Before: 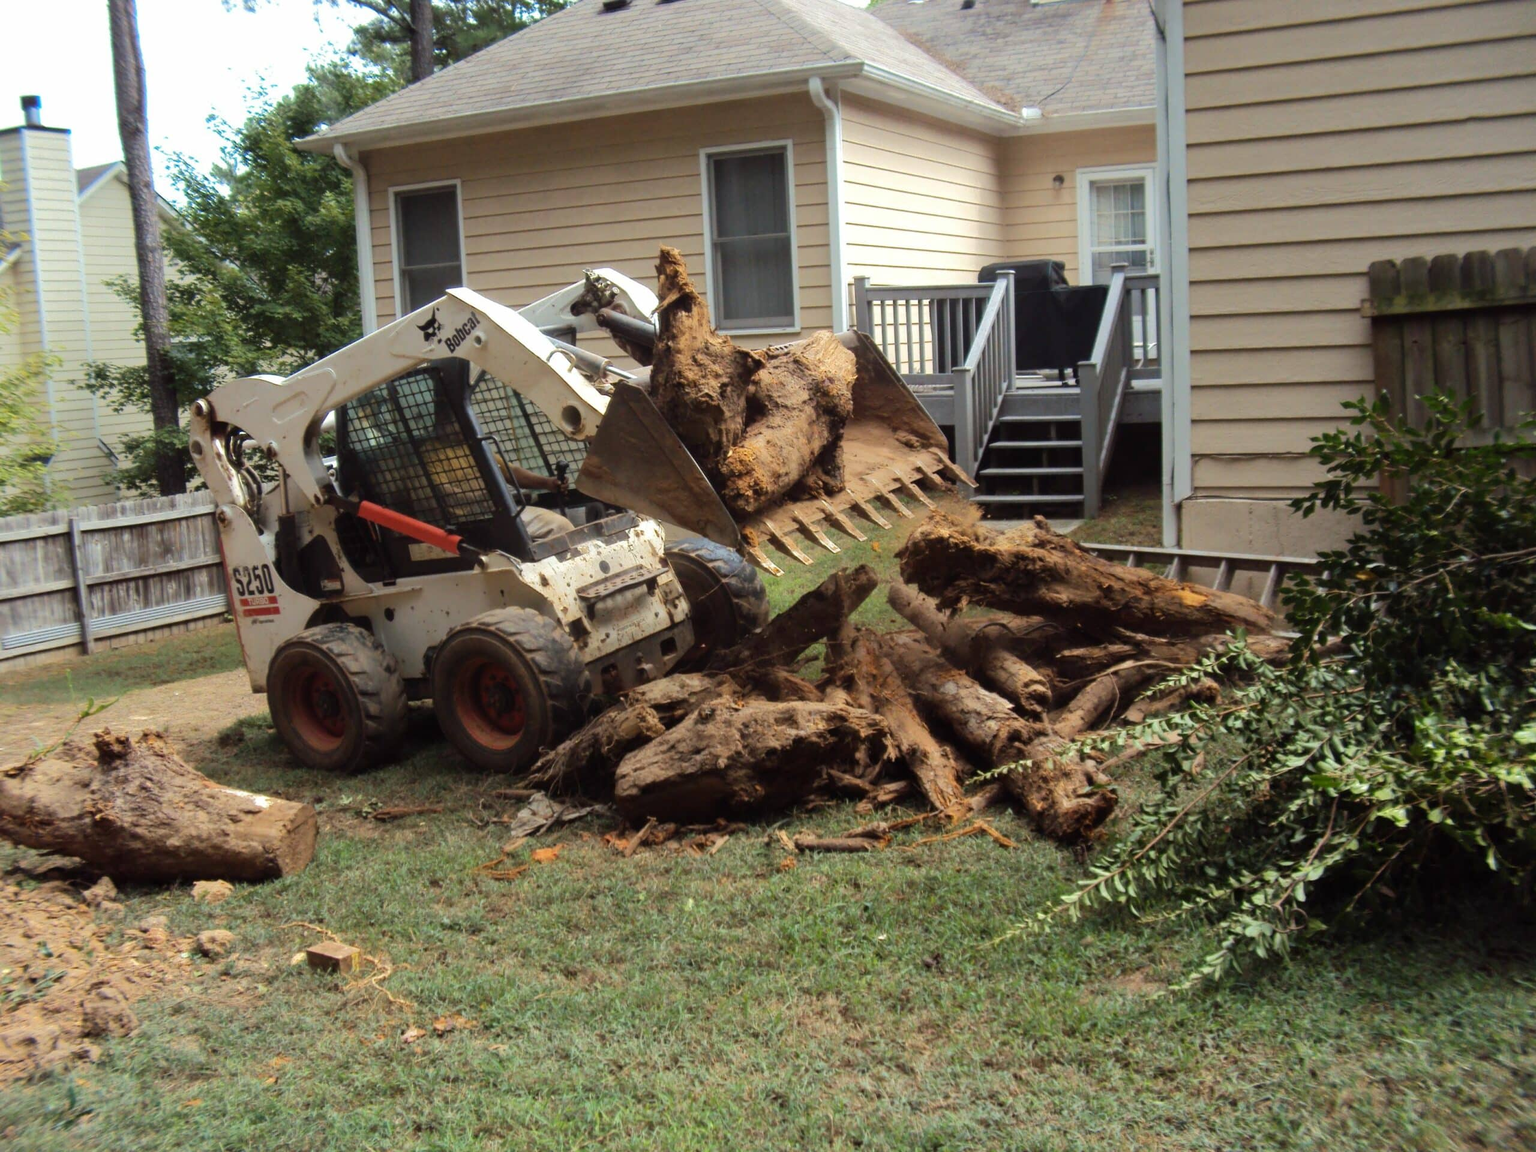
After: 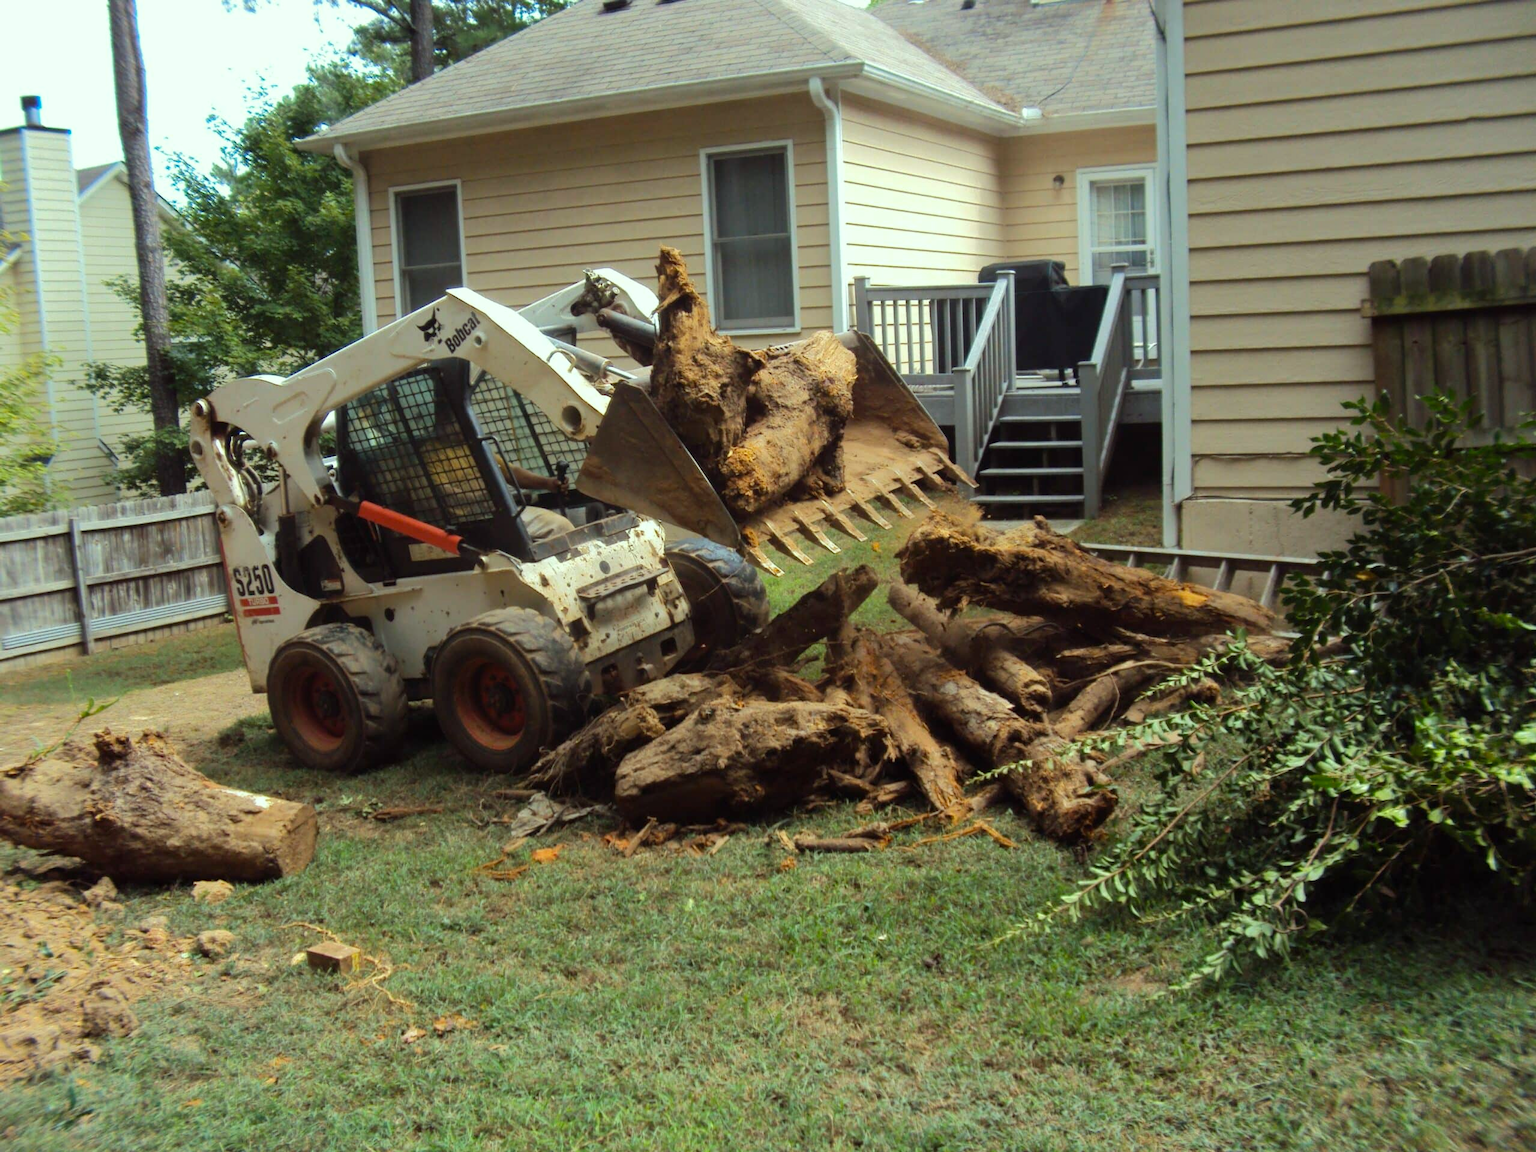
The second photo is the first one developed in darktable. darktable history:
color correction: highlights a* -8, highlights b* 3.1
color balance: output saturation 110%
